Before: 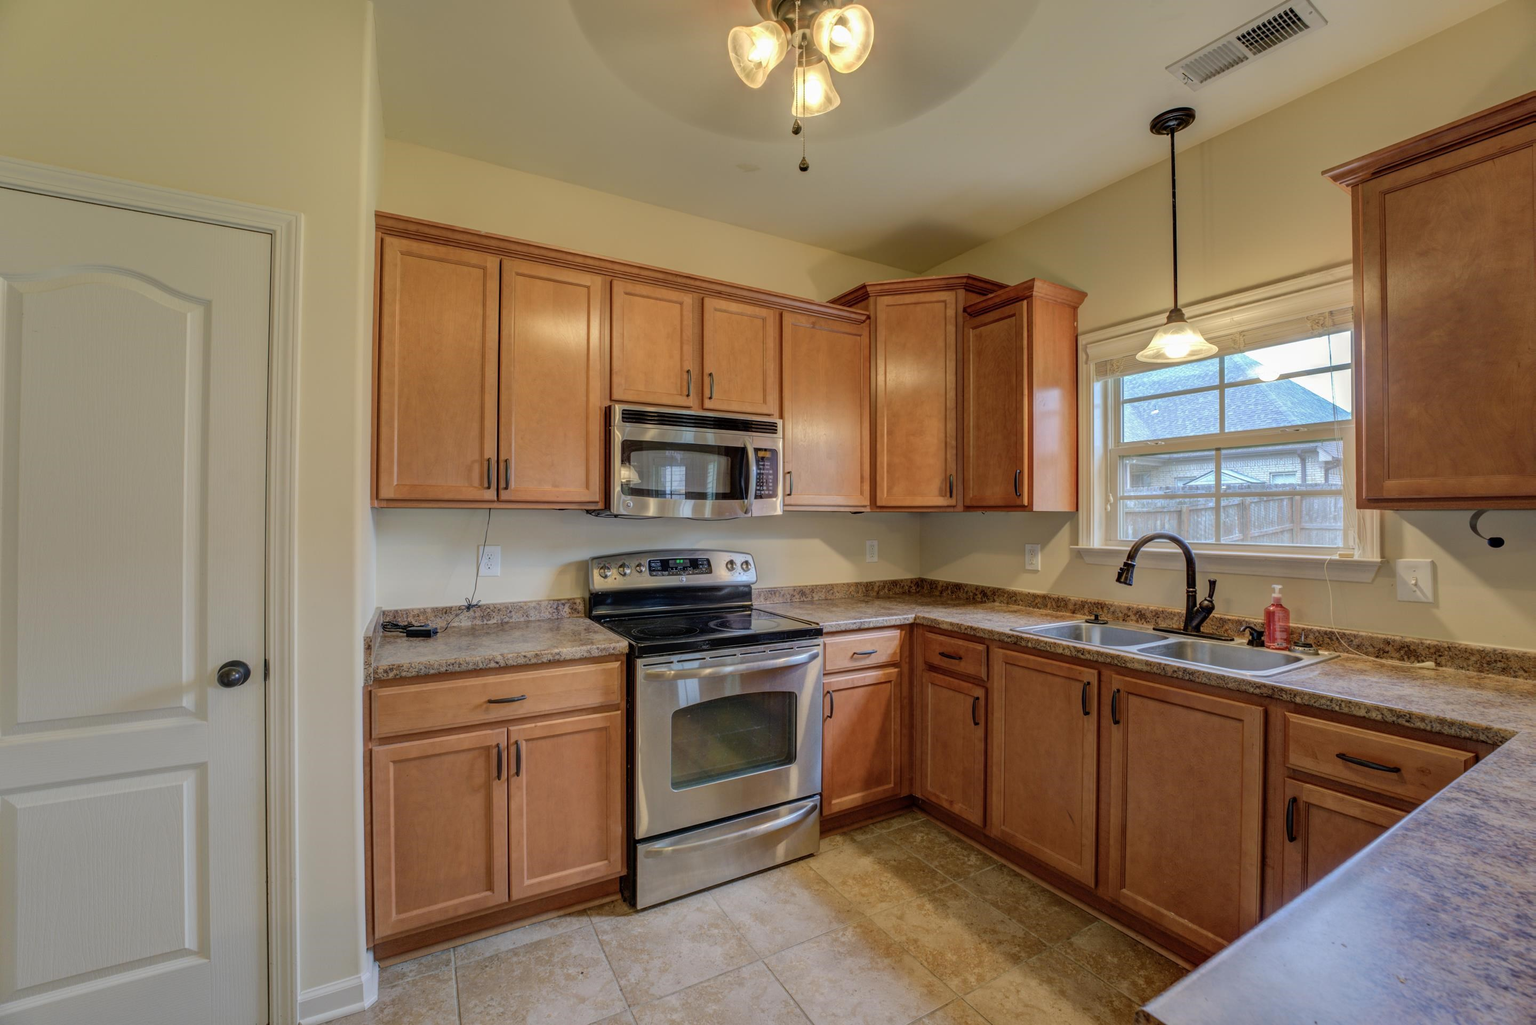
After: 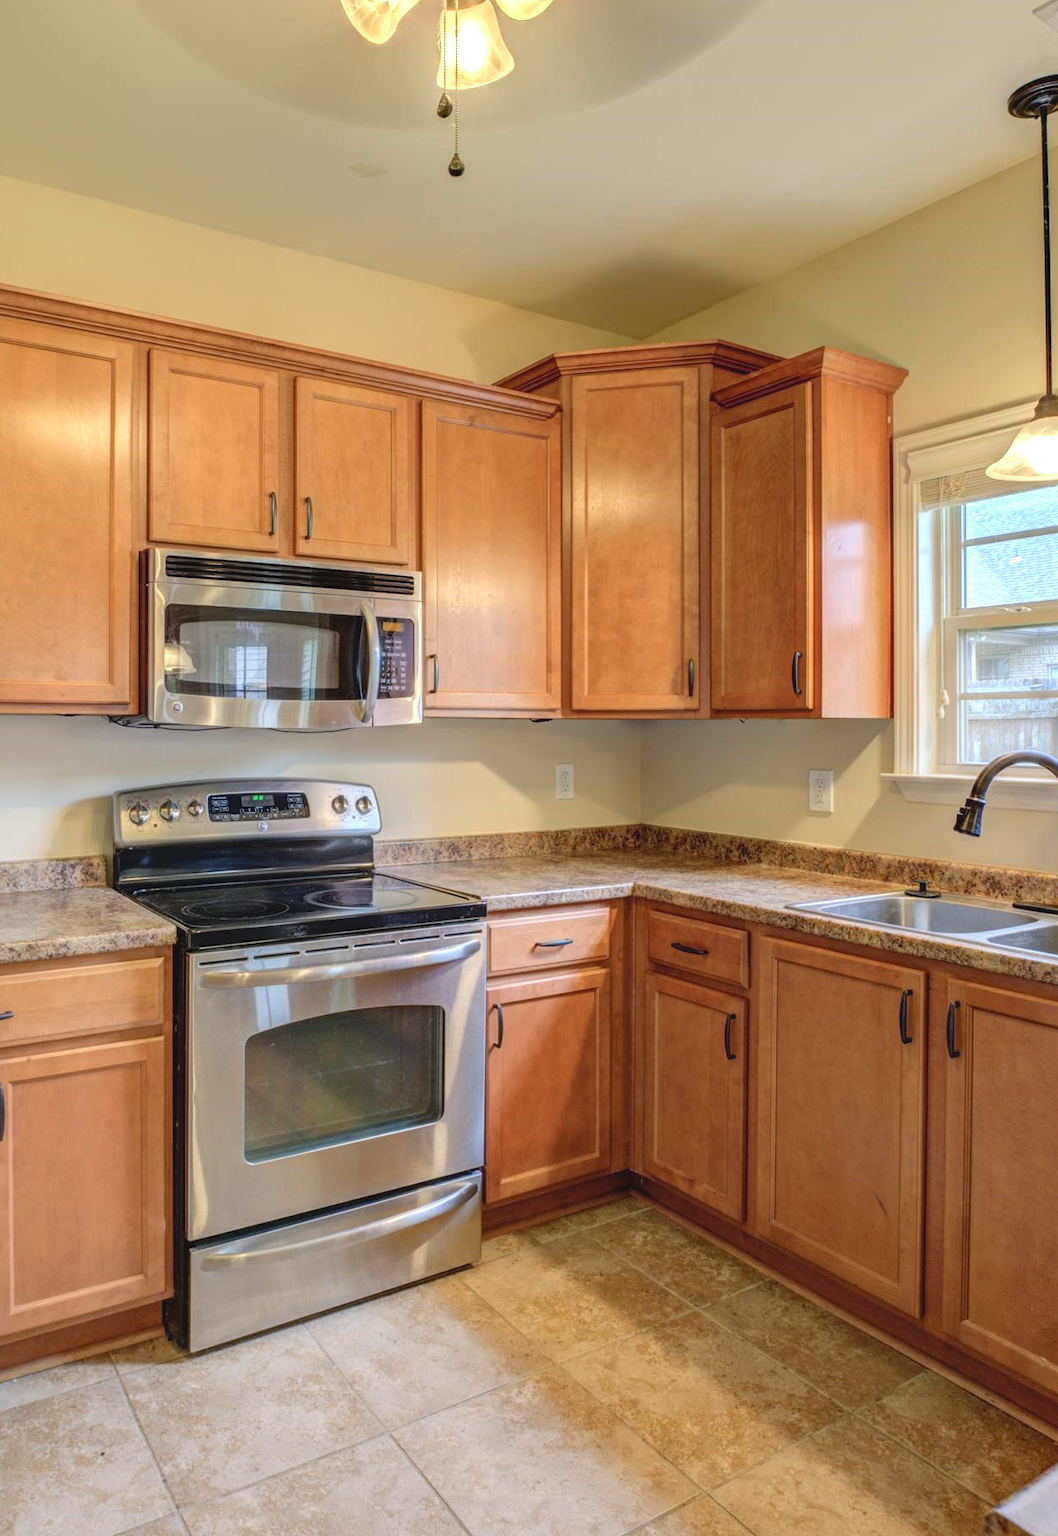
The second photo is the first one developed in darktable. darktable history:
exposure: exposure 0.81 EV, compensate highlight preservation false
crop: left 33.728%, top 5.979%, right 23.055%
contrast brightness saturation: contrast -0.107
